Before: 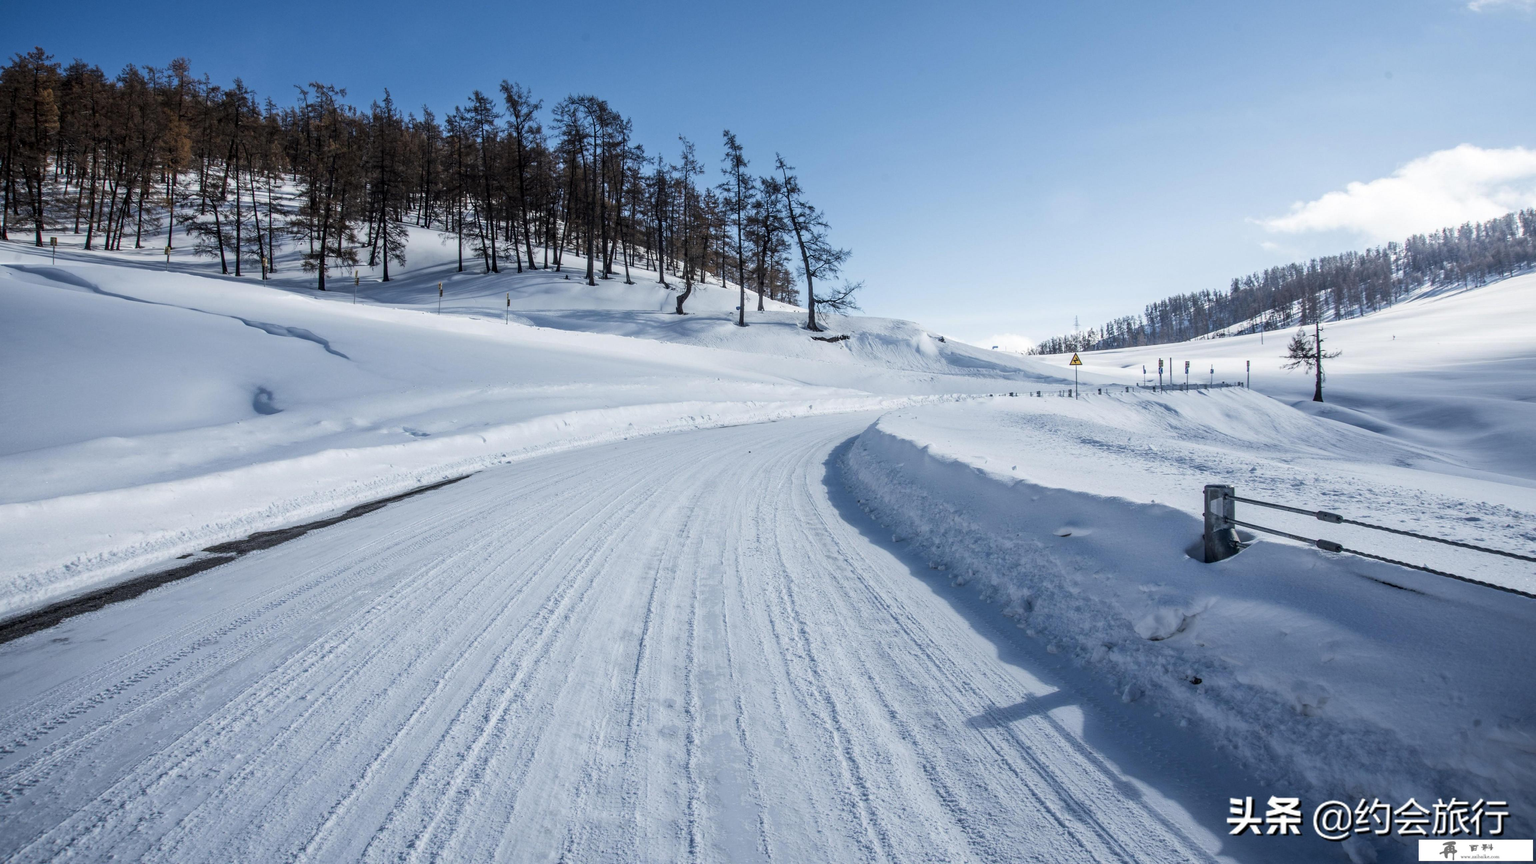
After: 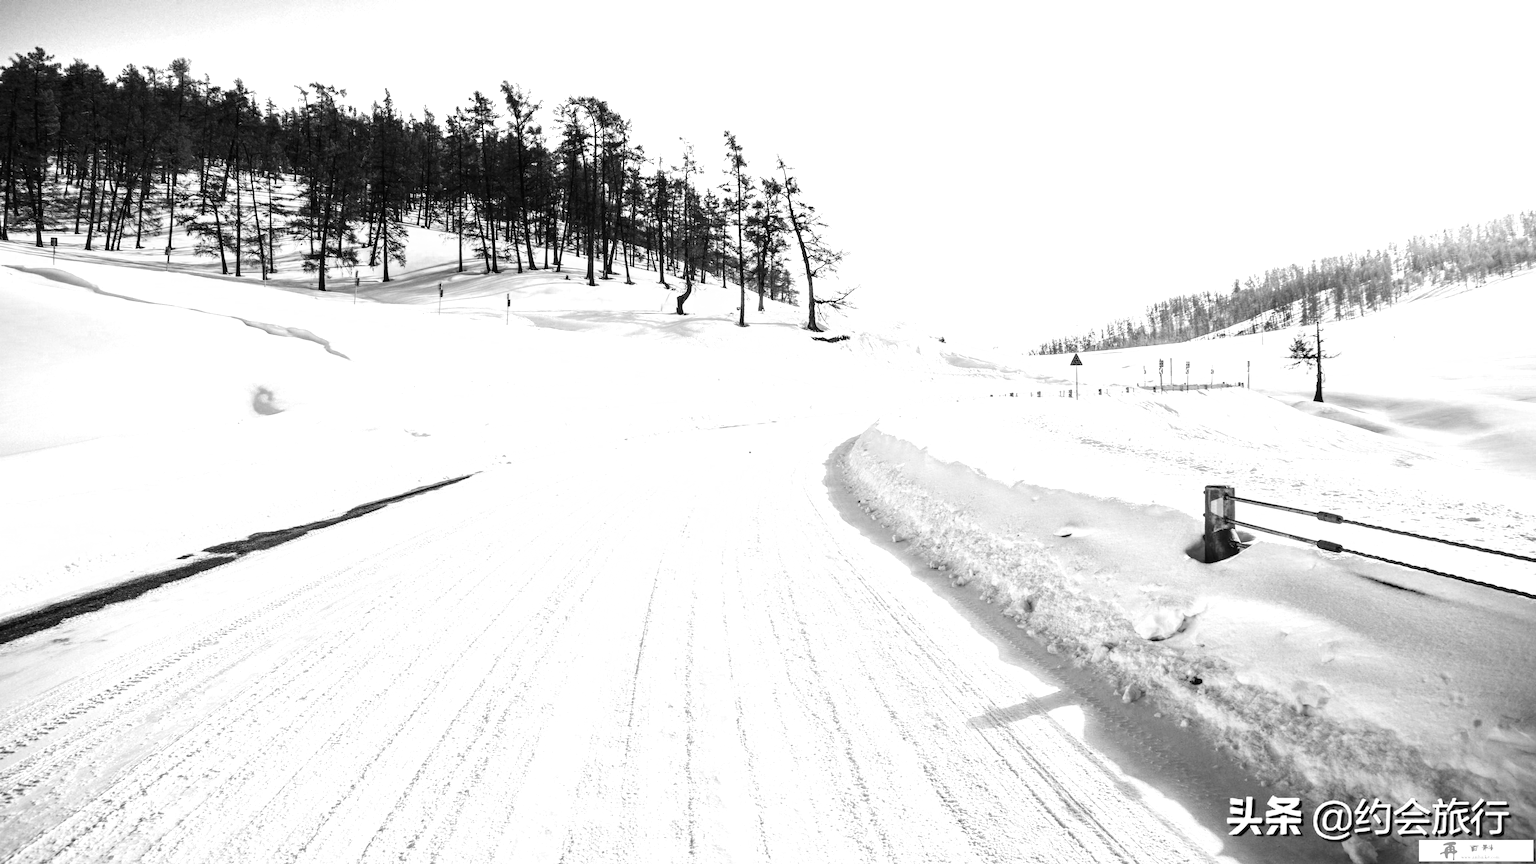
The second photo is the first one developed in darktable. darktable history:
color zones: curves: ch0 [(0.287, 0.048) (0.493, 0.484) (0.737, 0.816)]; ch1 [(0, 0) (0.143, 0) (0.286, 0) (0.429, 0) (0.571, 0) (0.714, 0) (0.857, 0)]
color balance rgb: highlights gain › chroma 0.138%, highlights gain › hue 332.53°, perceptual saturation grading › global saturation 0.64%, perceptual saturation grading › mid-tones 11.85%
tone curve: curves: ch0 [(0, 0) (0.187, 0.12) (0.384, 0.363) (0.618, 0.698) (0.754, 0.857) (0.875, 0.956) (1, 0.987)]; ch1 [(0, 0) (0.402, 0.36) (0.476, 0.466) (0.501, 0.501) (0.518, 0.514) (0.564, 0.608) (0.614, 0.664) (0.692, 0.744) (1, 1)]; ch2 [(0, 0) (0.435, 0.412) (0.483, 0.481) (0.503, 0.503) (0.522, 0.535) (0.563, 0.601) (0.627, 0.699) (0.699, 0.753) (0.997, 0.858)], preserve colors none
shadows and highlights: shadows 10.38, white point adjustment 1.03, highlights -38.82
exposure: black level correction -0.002, exposure 0.532 EV, compensate exposure bias true, compensate highlight preservation false
